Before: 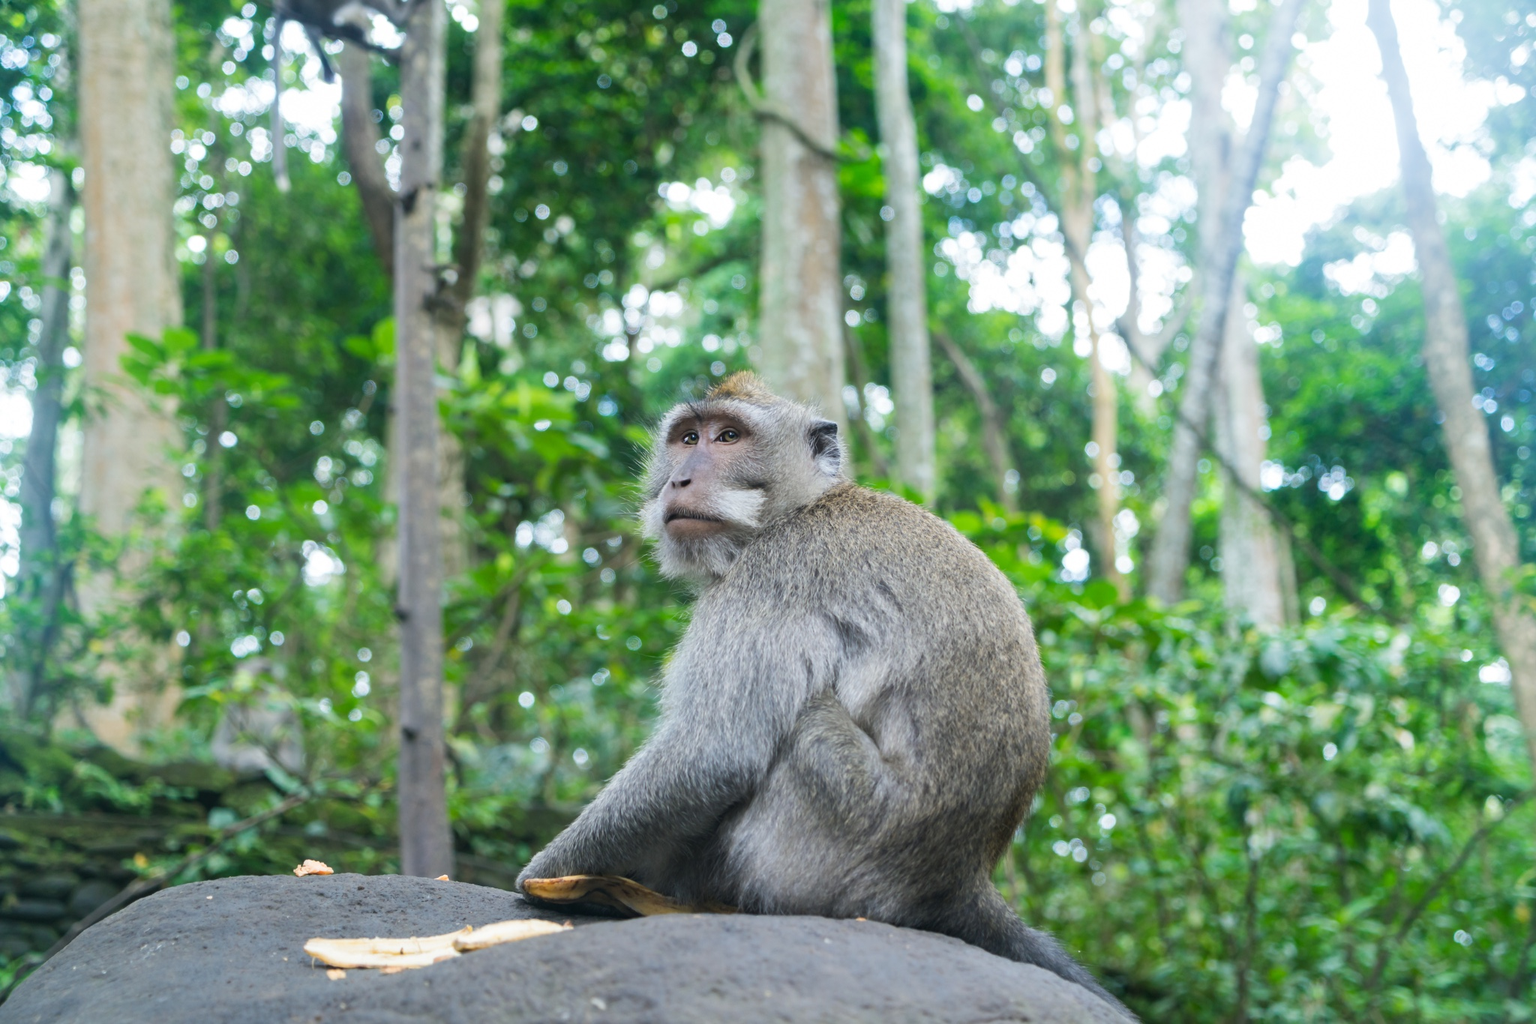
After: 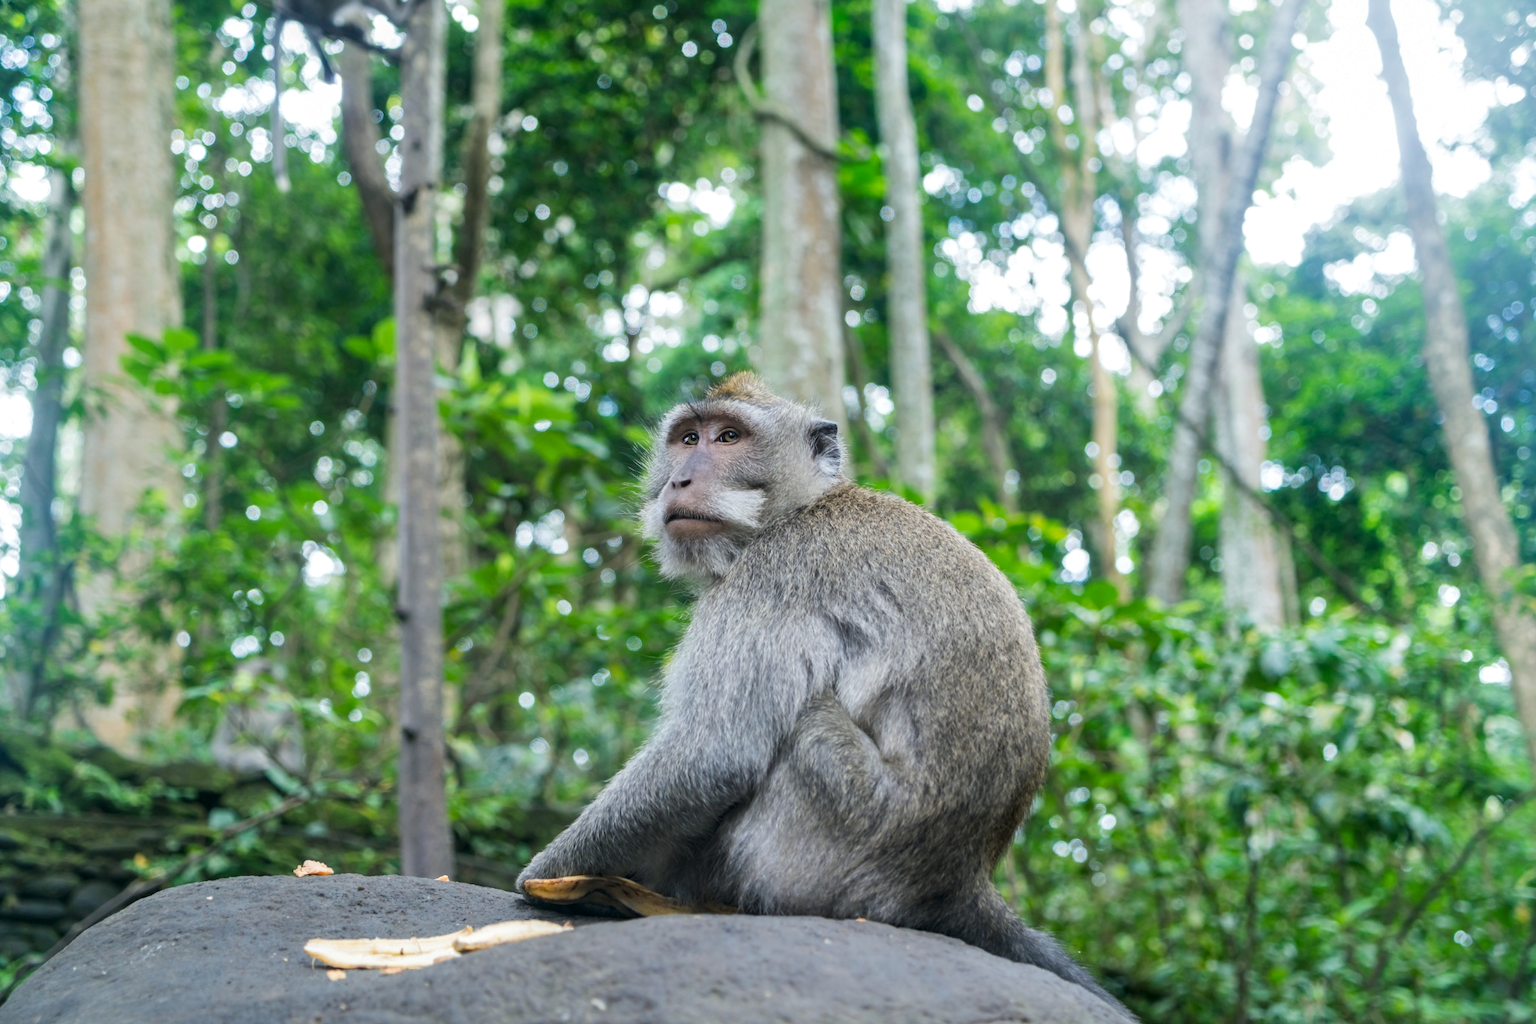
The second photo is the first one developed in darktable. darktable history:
local contrast: on, module defaults
shadows and highlights: shadows -20.52, white point adjustment -2.02, highlights -34.95
